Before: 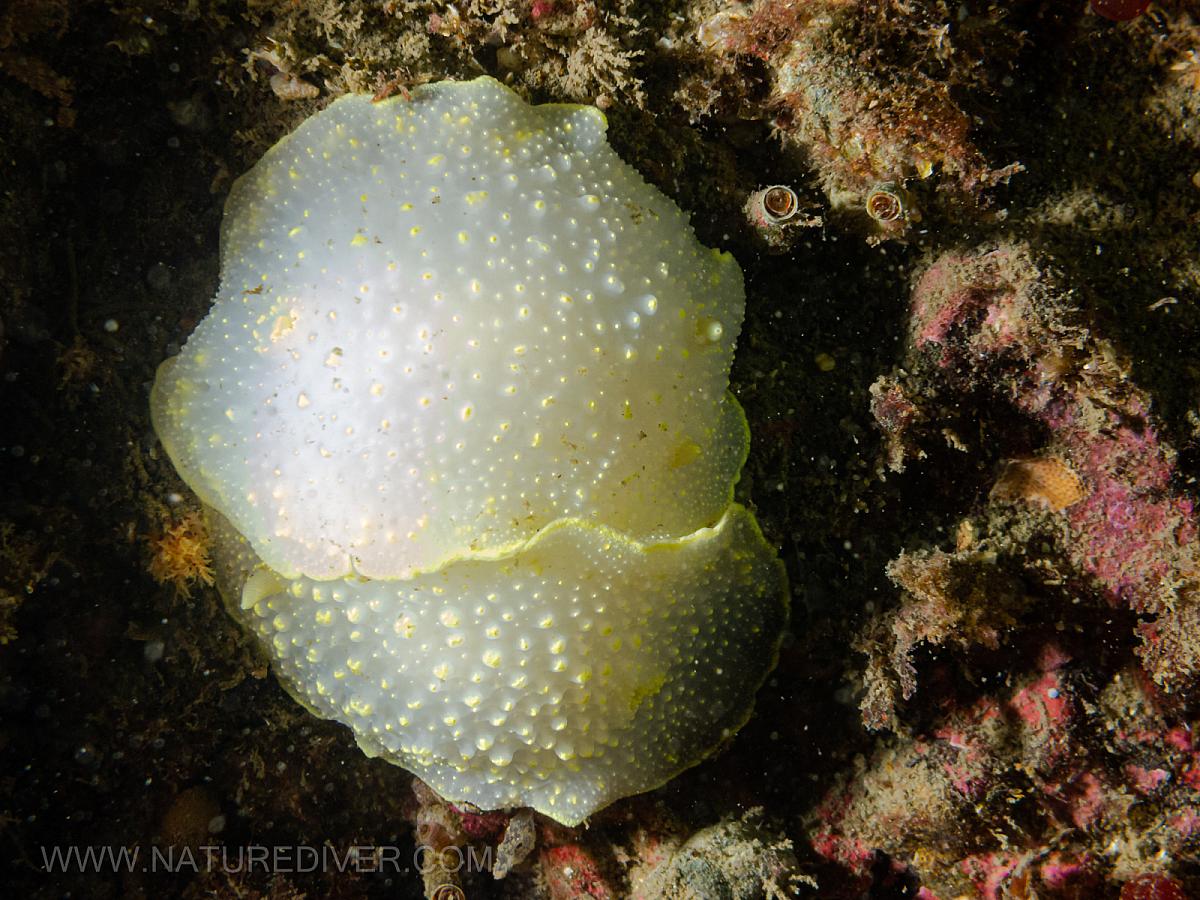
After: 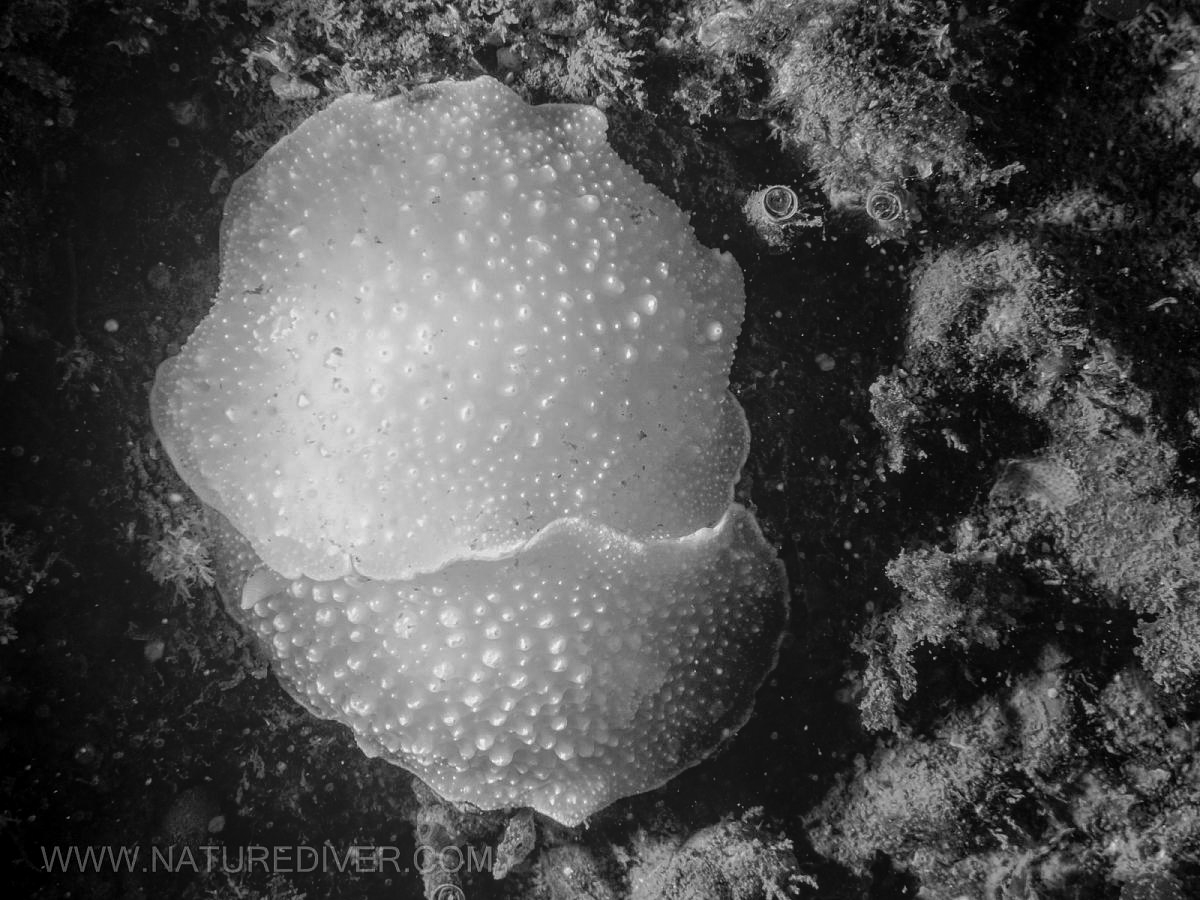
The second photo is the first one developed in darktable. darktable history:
exposure: black level correction 0.004, exposure 0.014 EV, compensate highlight preservation false
local contrast: highlights 73%, shadows 15%, midtone range 0.197
monochrome: a 32, b 64, size 2.3
